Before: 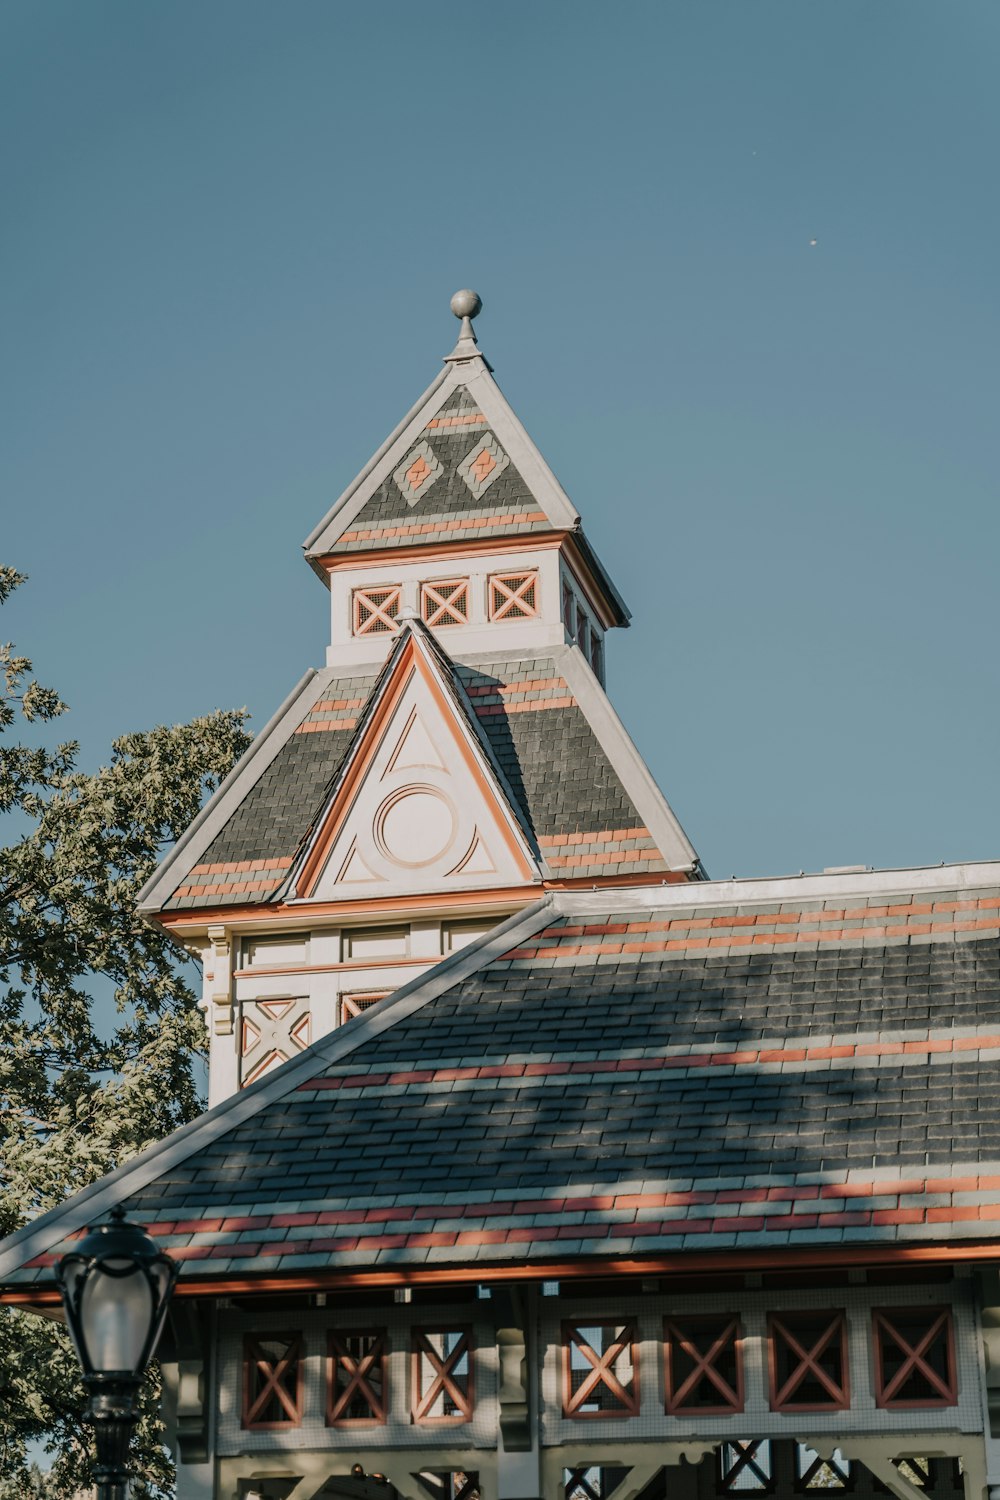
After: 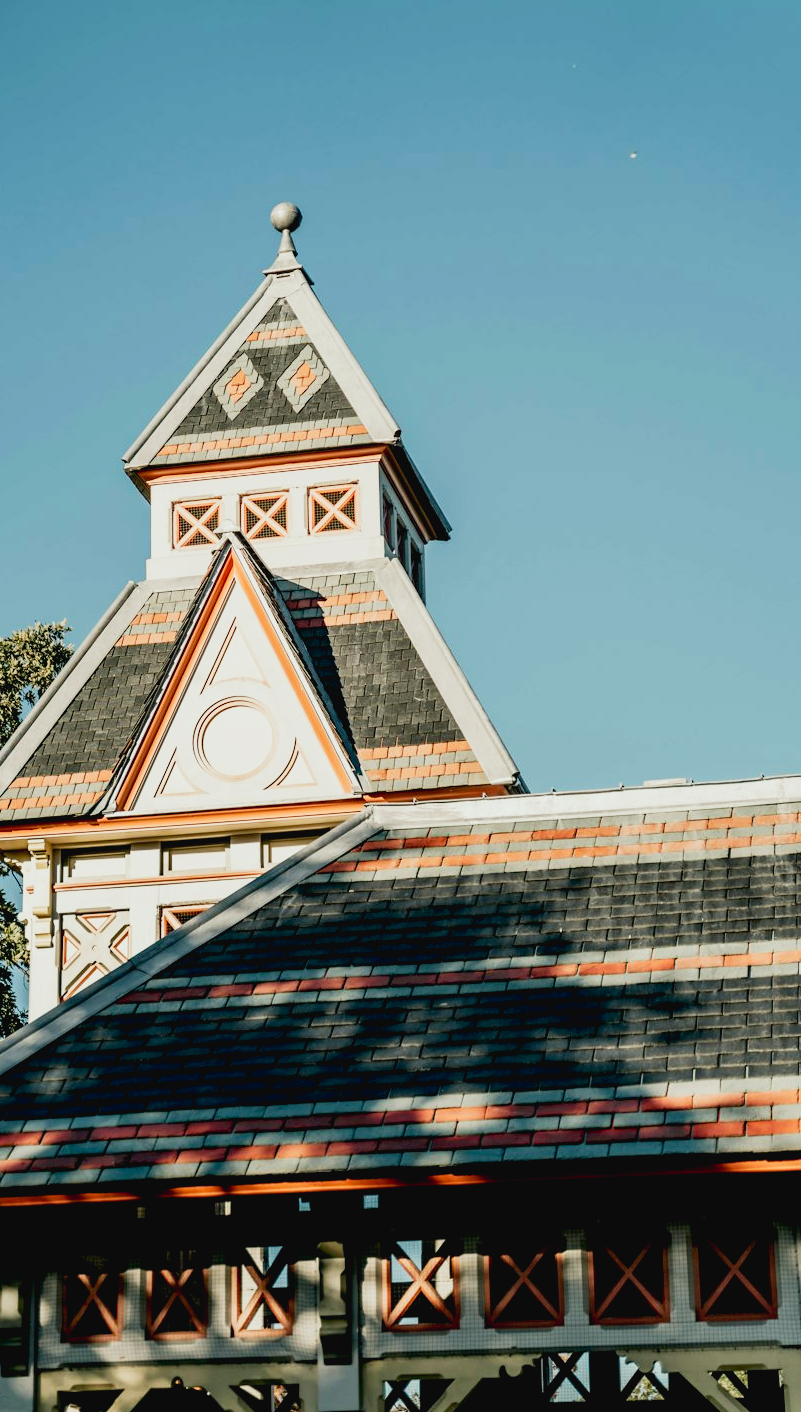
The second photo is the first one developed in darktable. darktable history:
exposure: black level correction 0.024, exposure 0.186 EV, compensate highlight preservation false
crop and rotate: left 18.057%, top 5.865%, right 1.745%
color correction: highlights a* -2.64, highlights b* 2.28
tone curve: curves: ch0 [(0, 0.03) (0.037, 0.045) (0.123, 0.123) (0.19, 0.186) (0.277, 0.279) (0.474, 0.517) (0.584, 0.664) (0.678, 0.777) (0.875, 0.92) (1, 0.965)]; ch1 [(0, 0) (0.243, 0.245) (0.402, 0.41) (0.493, 0.487) (0.508, 0.503) (0.531, 0.532) (0.551, 0.556) (0.637, 0.671) (0.694, 0.732) (1, 1)]; ch2 [(0, 0) (0.249, 0.216) (0.356, 0.329) (0.424, 0.442) (0.476, 0.477) (0.498, 0.503) (0.517, 0.524) (0.532, 0.547) (0.562, 0.576) (0.614, 0.644) (0.706, 0.748) (0.808, 0.809) (0.991, 0.968)], preserve colors none
